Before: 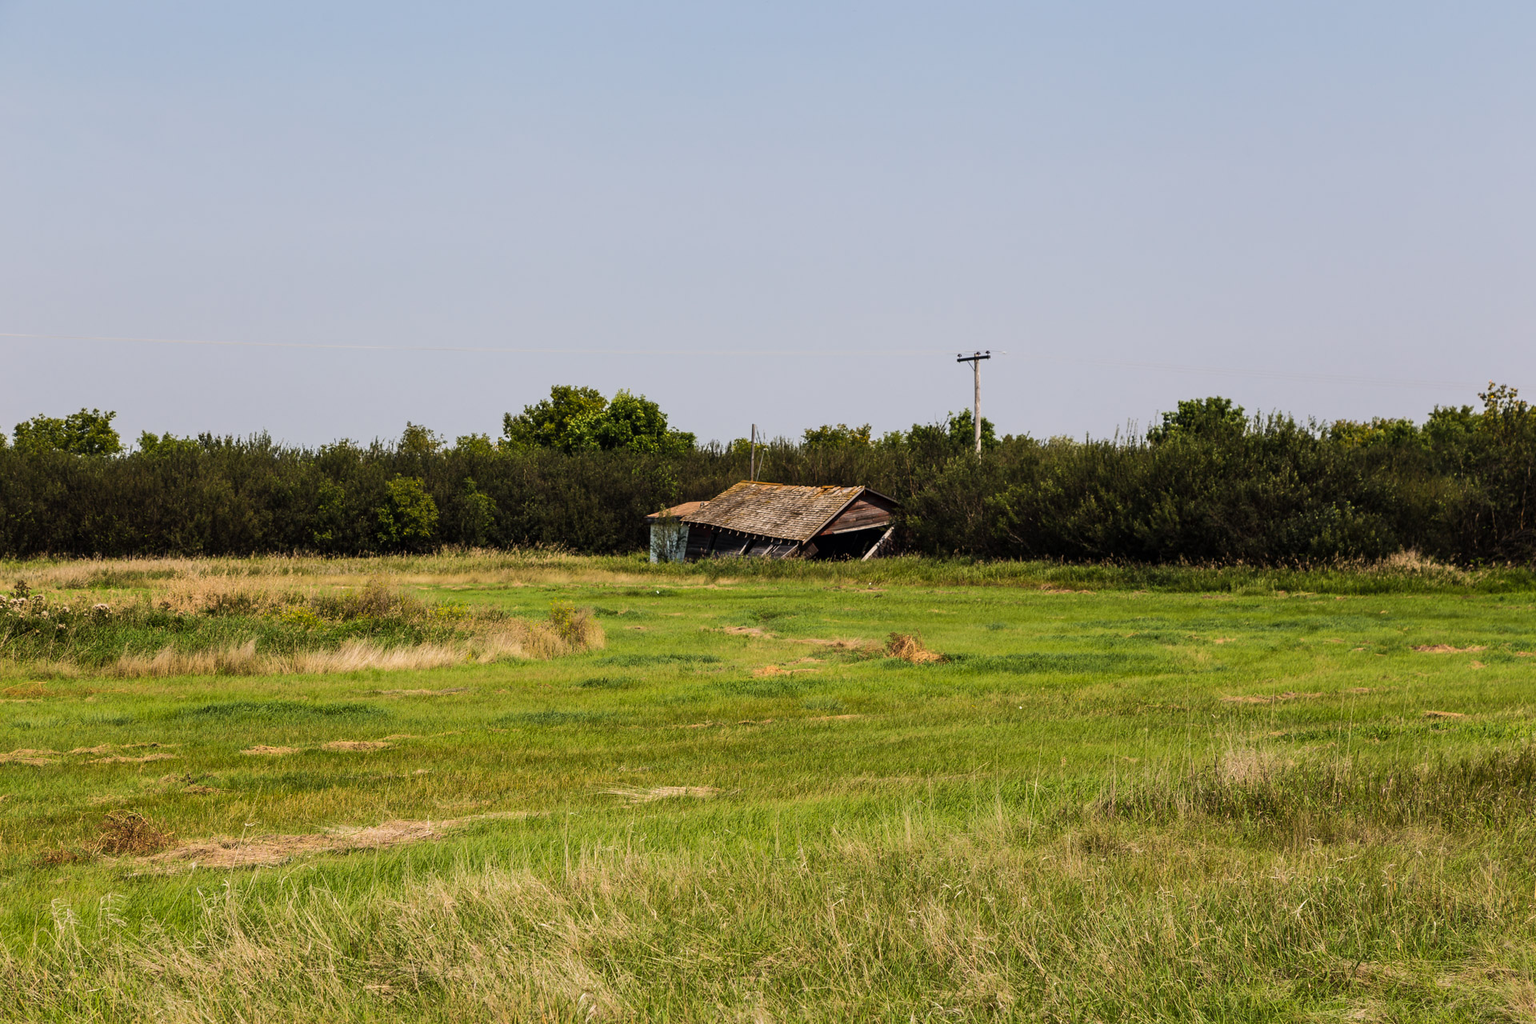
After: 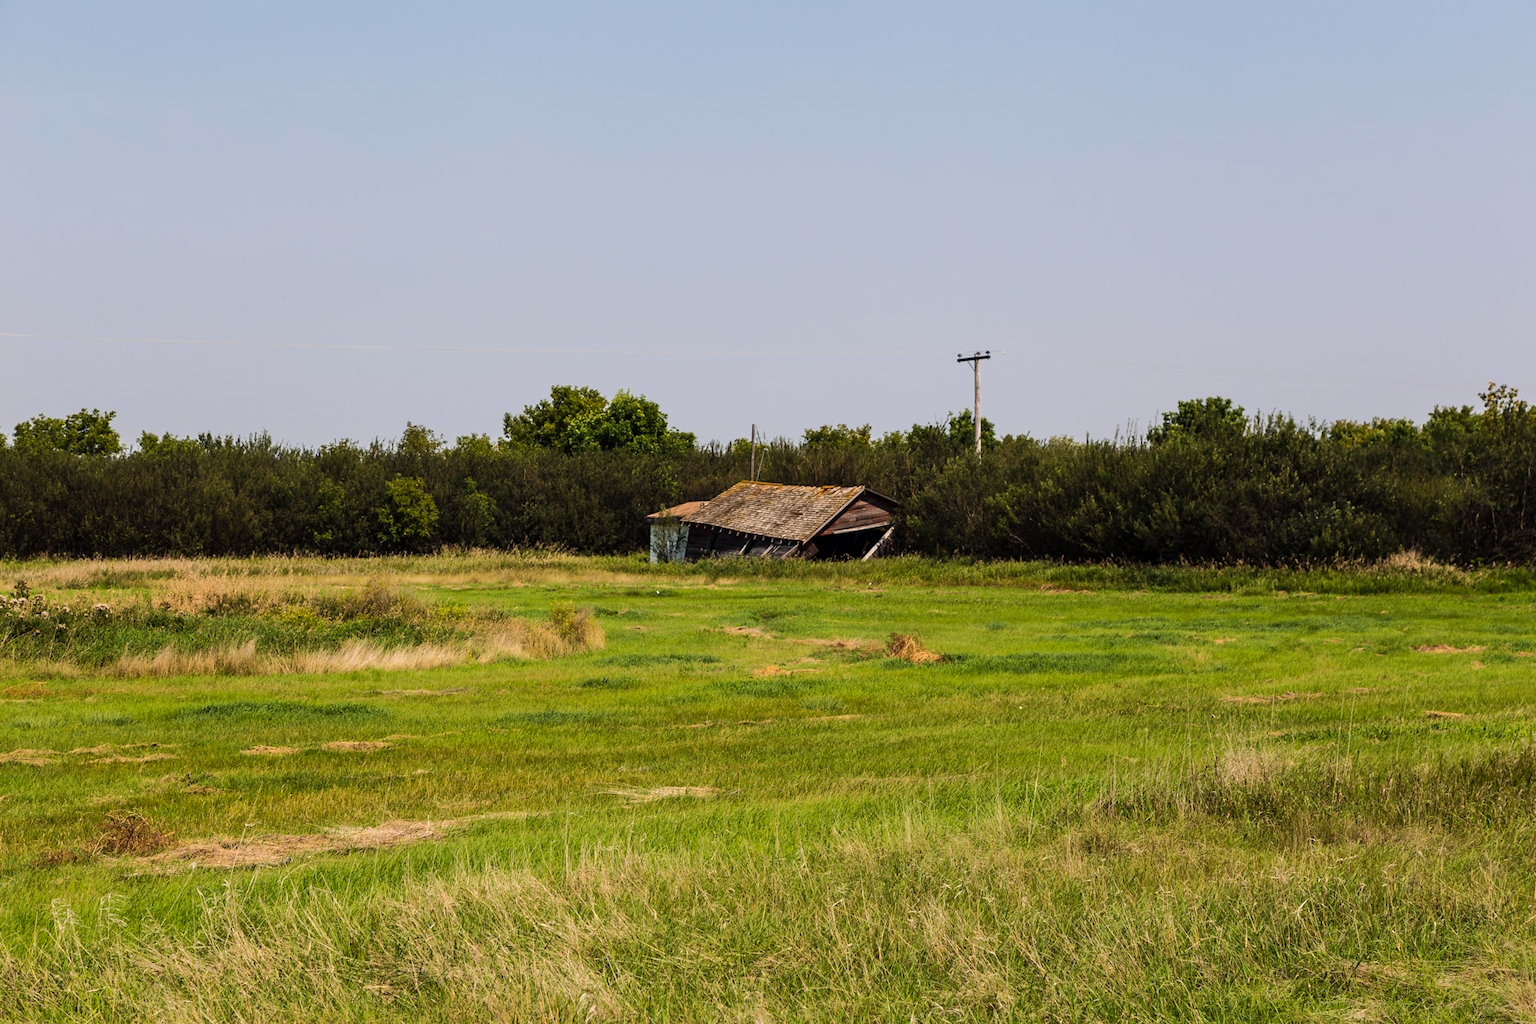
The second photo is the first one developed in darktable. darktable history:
color correction: highlights b* 0.045, saturation 1.08
